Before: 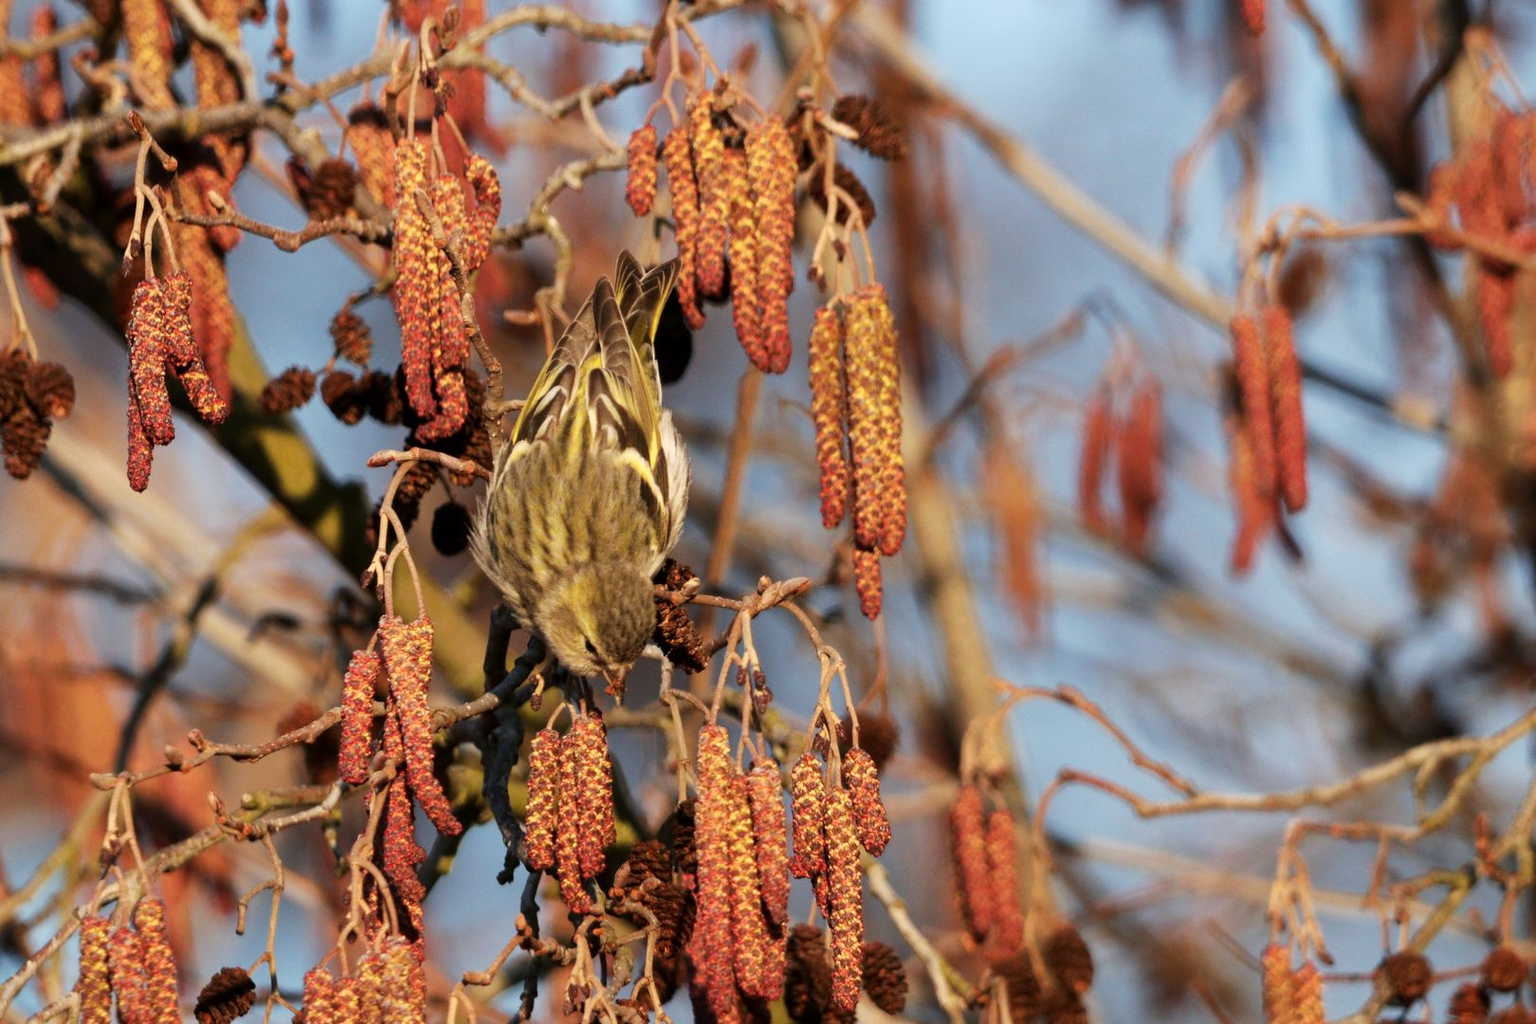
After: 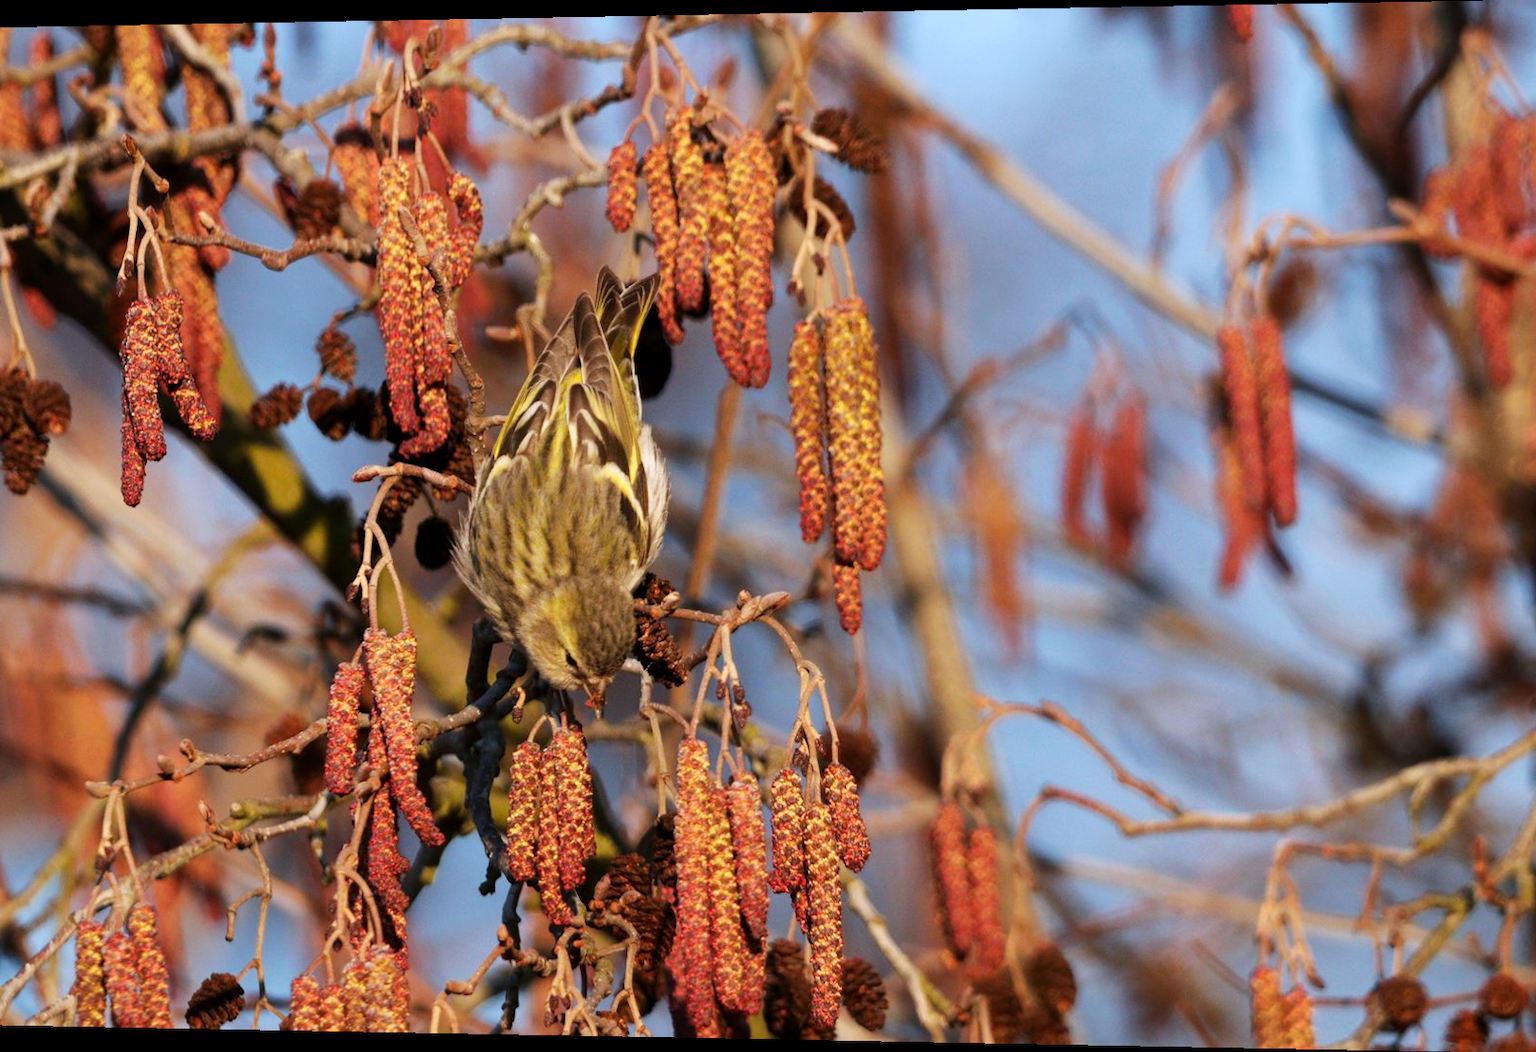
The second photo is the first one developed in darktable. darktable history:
rotate and perspective: lens shift (horizontal) -0.055, automatic cropping off
color calibration: illuminant as shot in camera, x 0.358, y 0.373, temperature 4628.91 K
color balance rgb: perceptual saturation grading › global saturation 10%, global vibrance 10%
